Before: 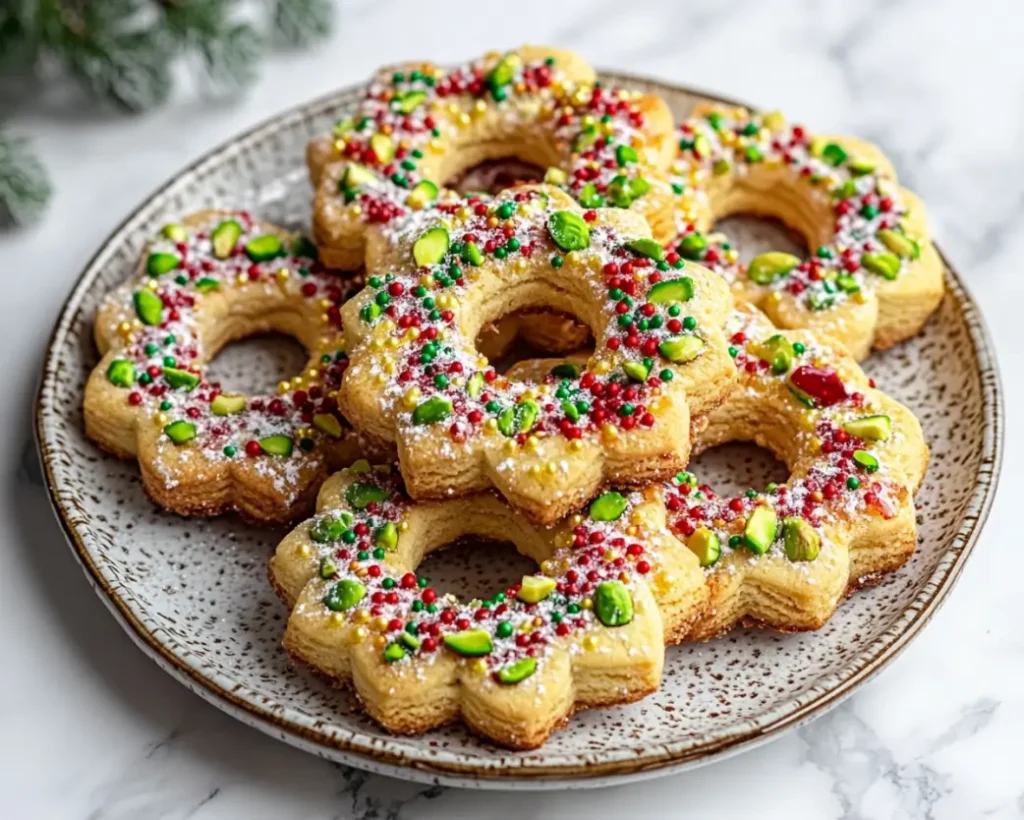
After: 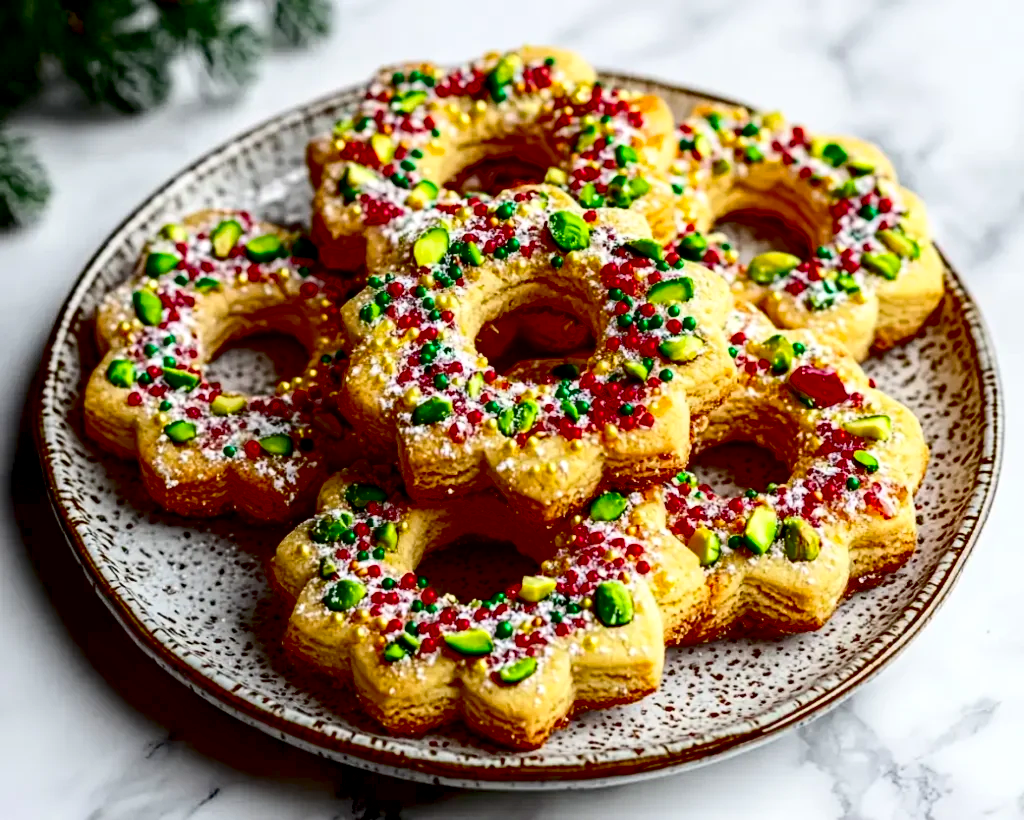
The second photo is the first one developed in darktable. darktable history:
exposure: black level correction 0.055, exposure -0.037 EV, compensate highlight preservation false
contrast brightness saturation: contrast 0.214, brightness -0.114, saturation 0.207
local contrast: highlights 105%, shadows 102%, detail 119%, midtone range 0.2
